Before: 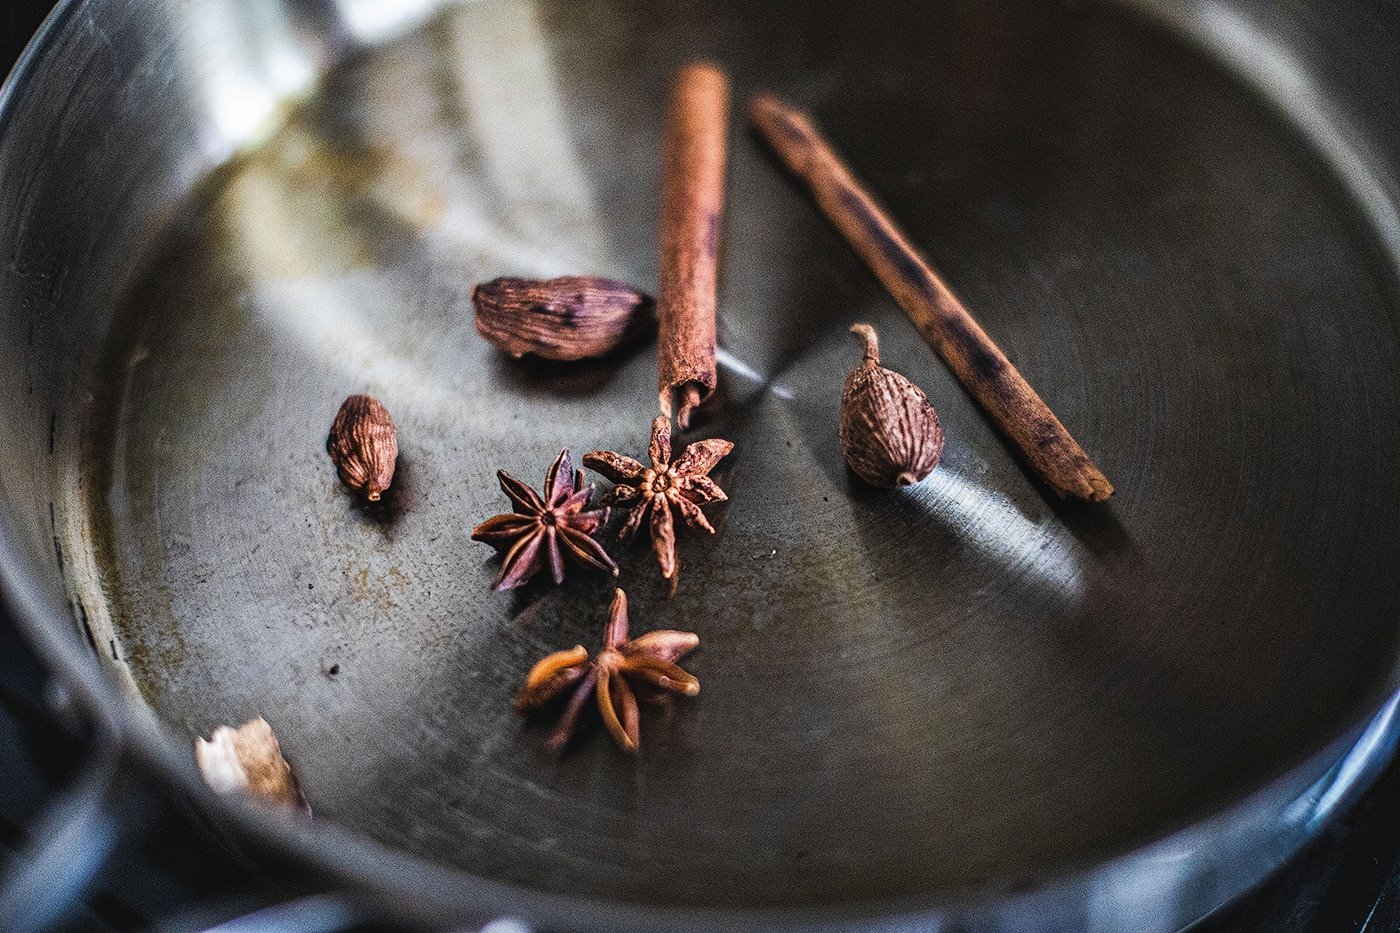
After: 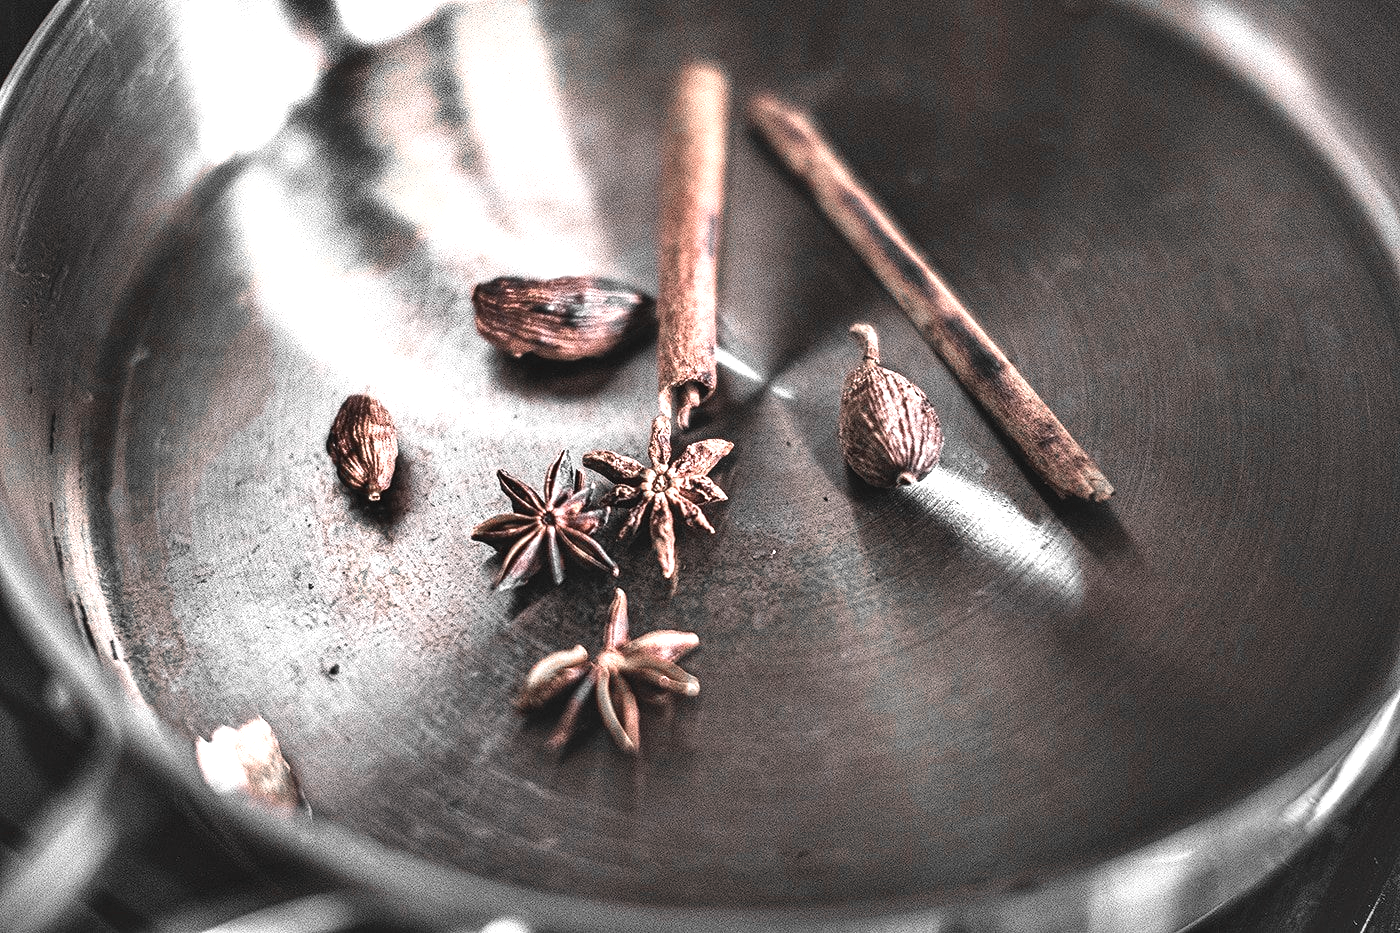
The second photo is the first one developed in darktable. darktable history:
color zones: curves: ch1 [(0, 0.006) (0.094, 0.285) (0.171, 0.001) (0.429, 0.001) (0.571, 0.003) (0.714, 0.004) (0.857, 0.004) (1, 0.006)]
exposure: black level correction 0, exposure 1.199 EV, compensate highlight preservation false
color correction: highlights a* 14.75, highlights b* 4.68
shadows and highlights: soften with gaussian
